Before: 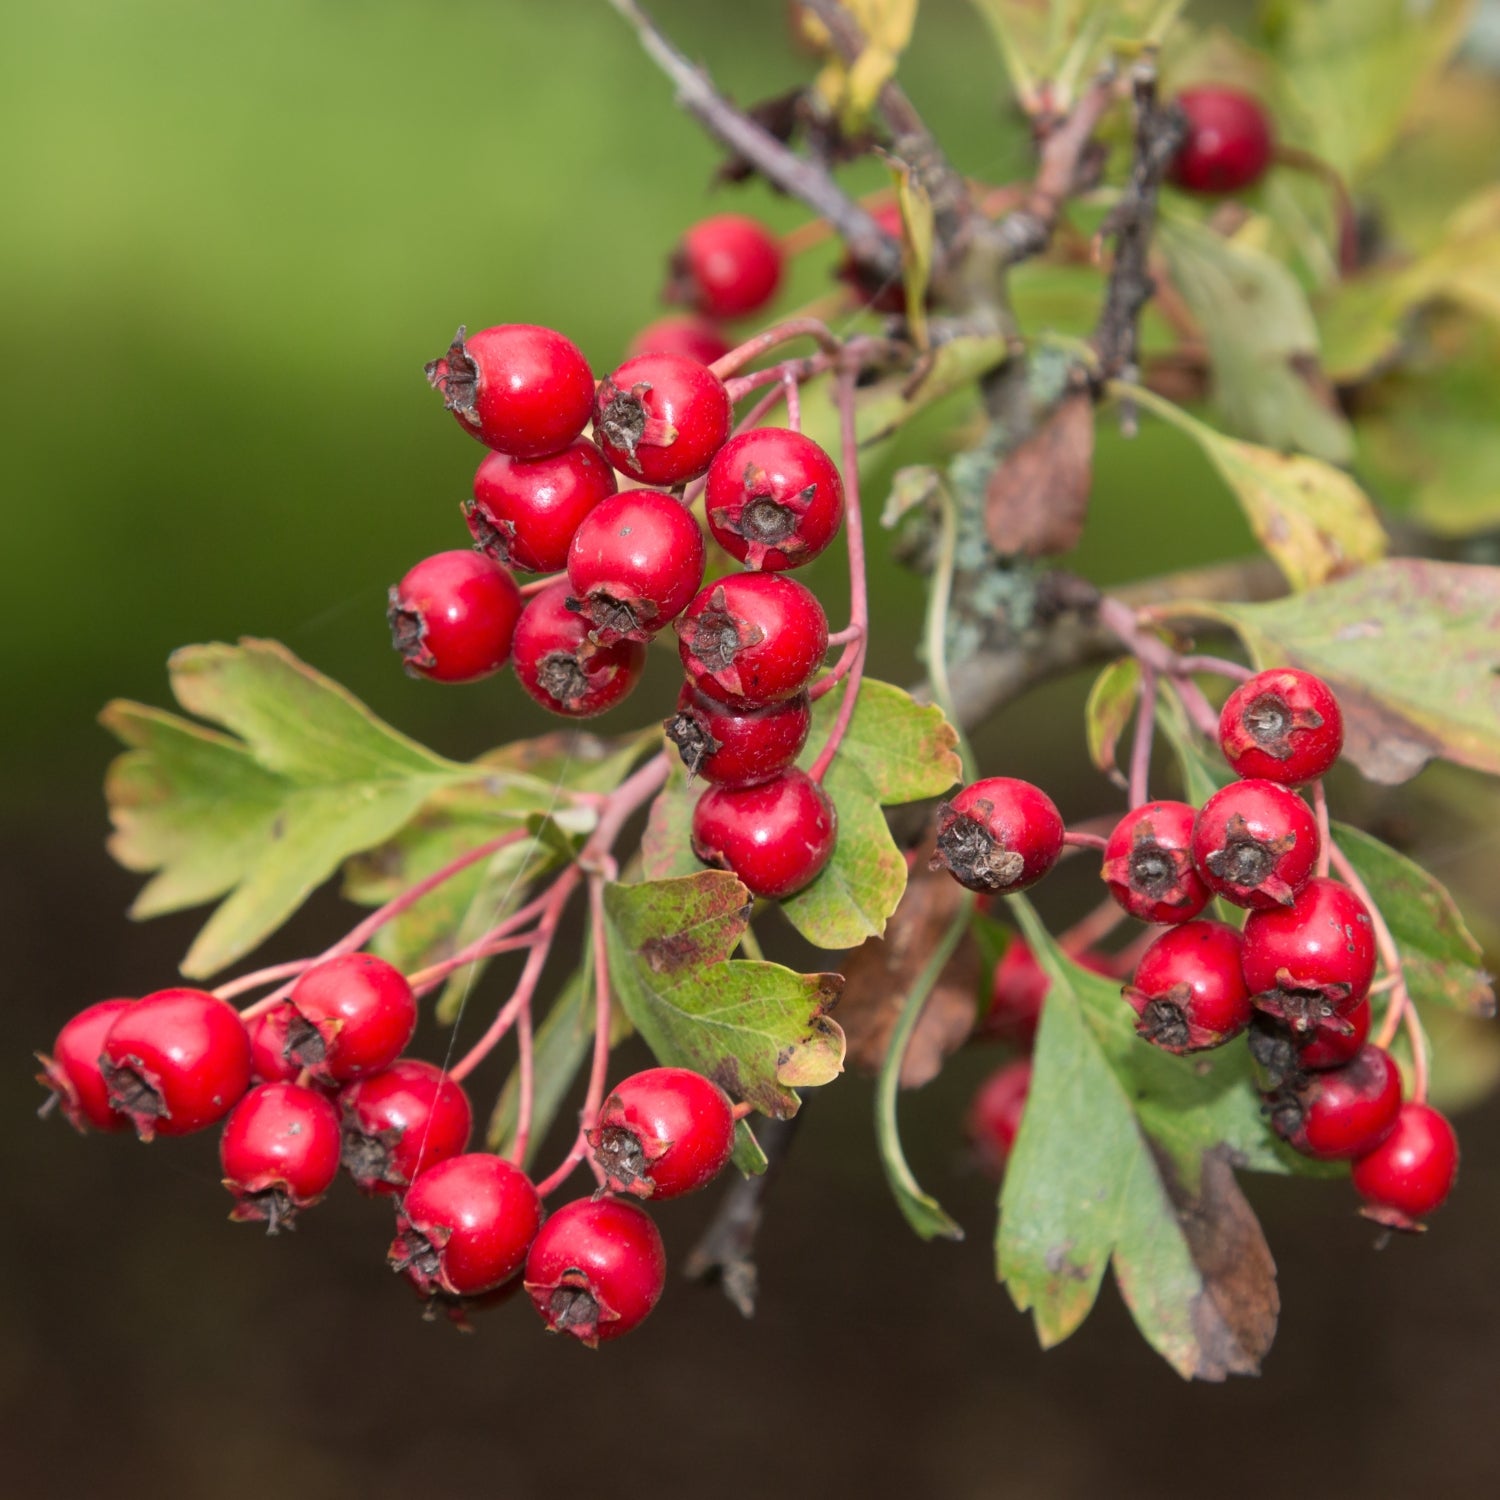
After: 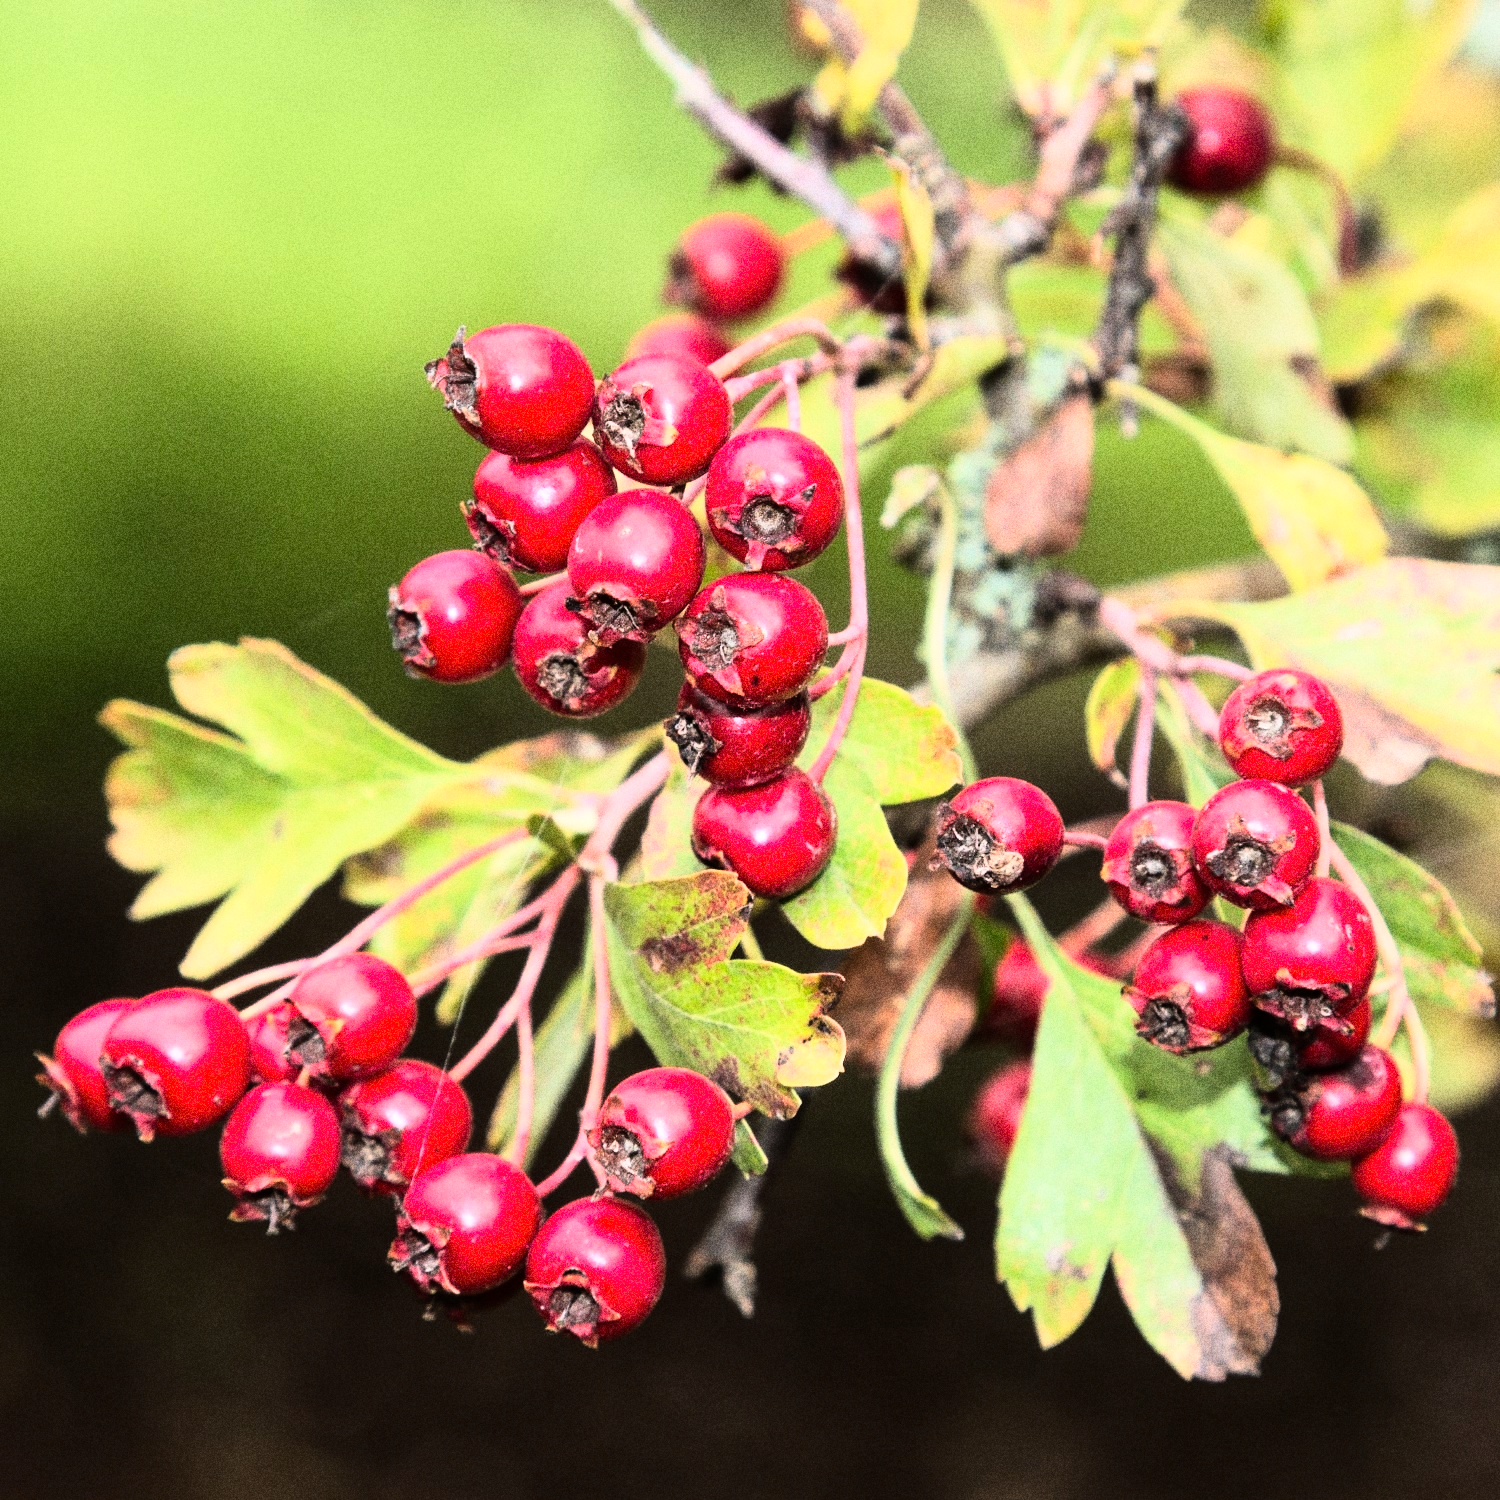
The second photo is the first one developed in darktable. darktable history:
rgb curve: curves: ch0 [(0, 0) (0.21, 0.15) (0.24, 0.21) (0.5, 0.75) (0.75, 0.96) (0.89, 0.99) (1, 1)]; ch1 [(0, 0.02) (0.21, 0.13) (0.25, 0.2) (0.5, 0.67) (0.75, 0.9) (0.89, 0.97) (1, 1)]; ch2 [(0, 0.02) (0.21, 0.13) (0.25, 0.2) (0.5, 0.67) (0.75, 0.9) (0.89, 0.97) (1, 1)], compensate middle gray true
grain: strength 49.07%
tone equalizer: on, module defaults
